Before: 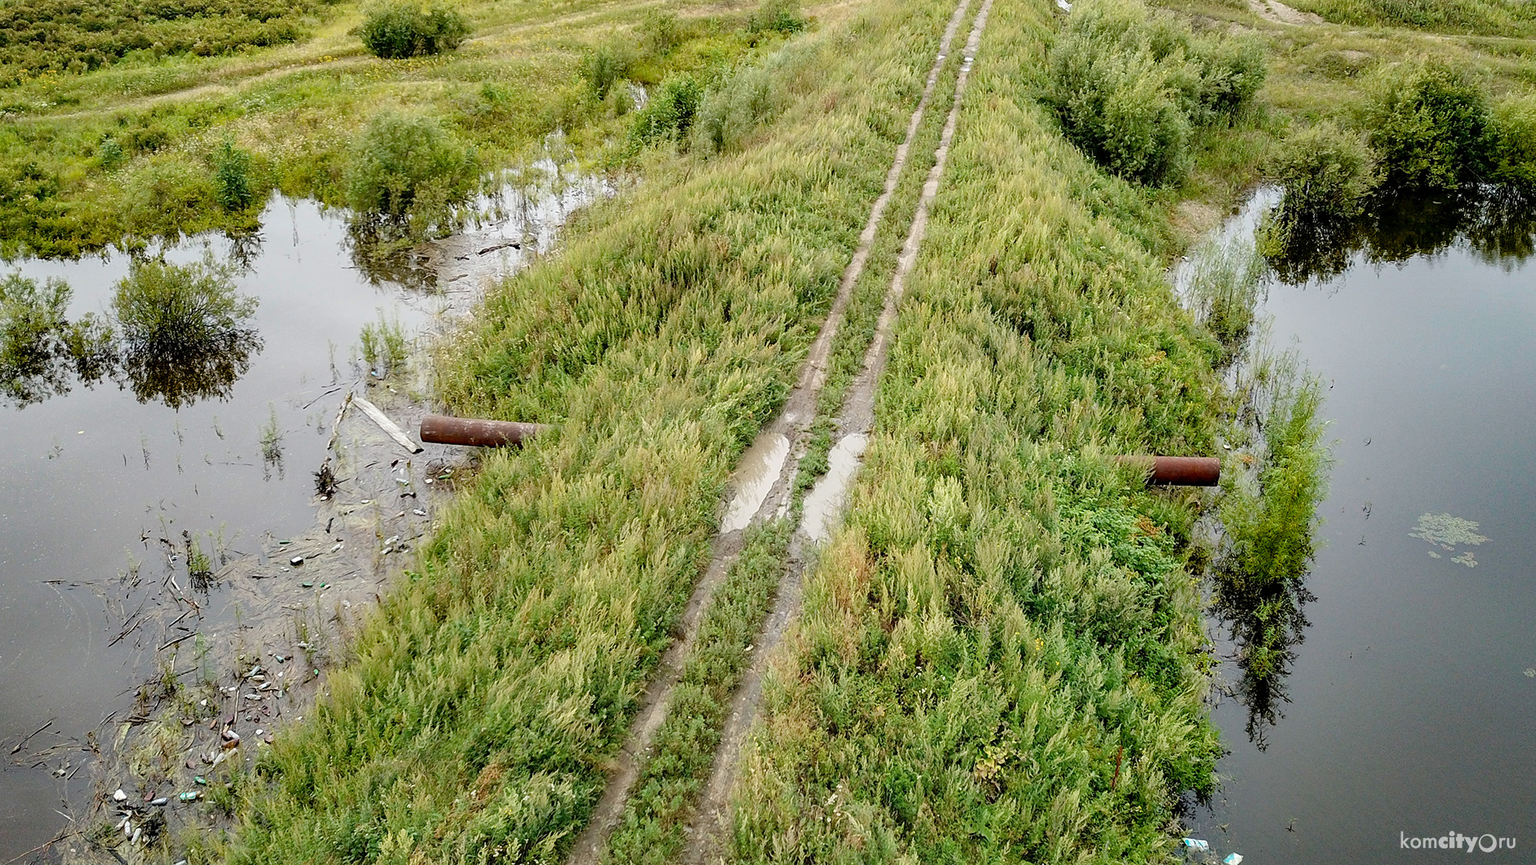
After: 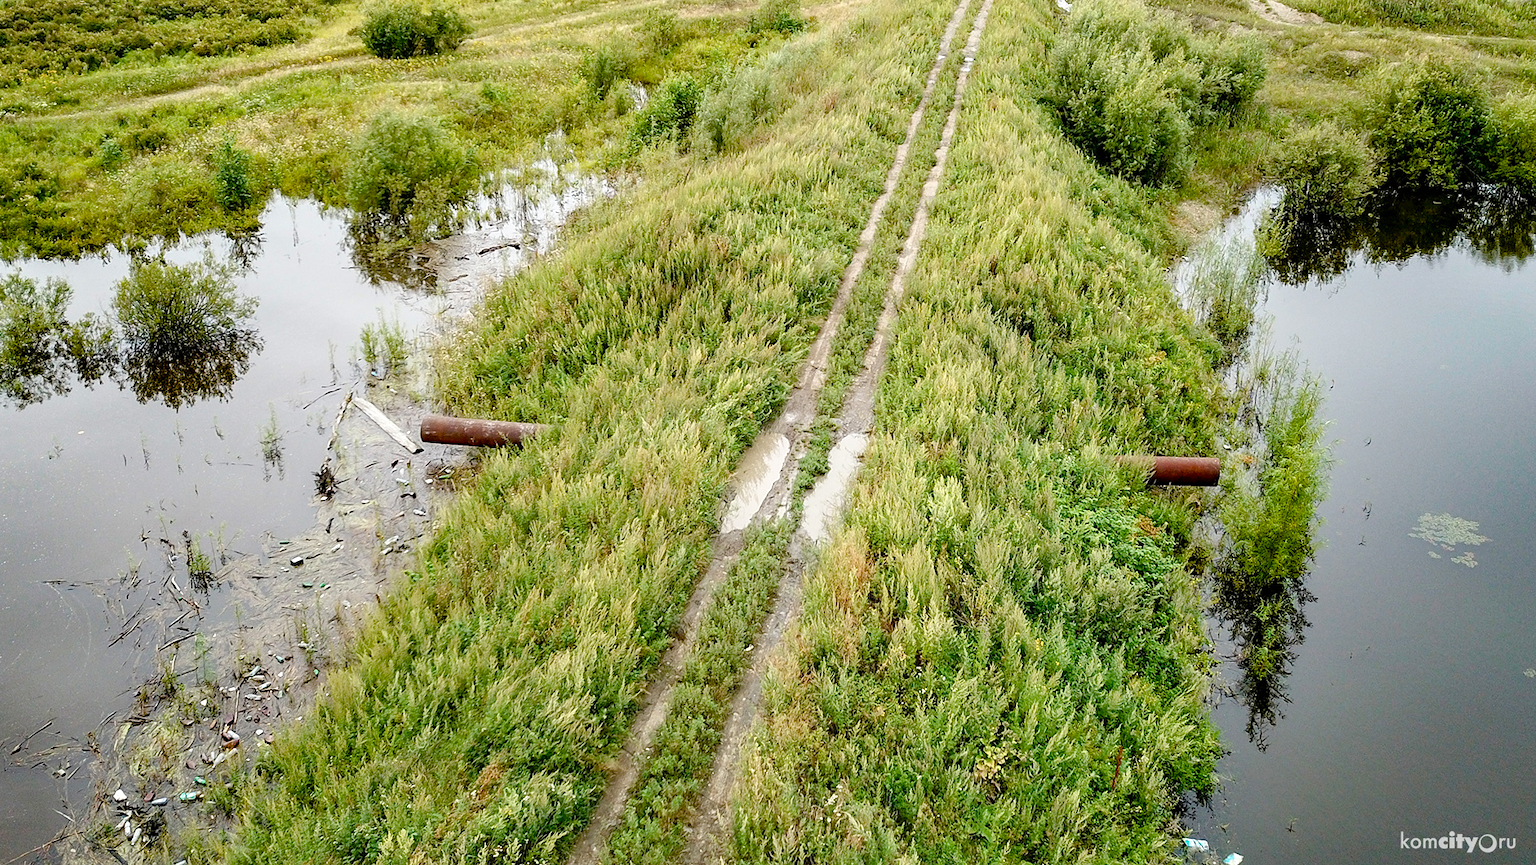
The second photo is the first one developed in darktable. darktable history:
shadows and highlights: shadows 0.748, highlights 40.21
color balance rgb: perceptual saturation grading › global saturation 20%, perceptual saturation grading › highlights -24.834%, perceptual saturation grading › shadows 24.916%
exposure: exposure 0.201 EV, compensate highlight preservation false
